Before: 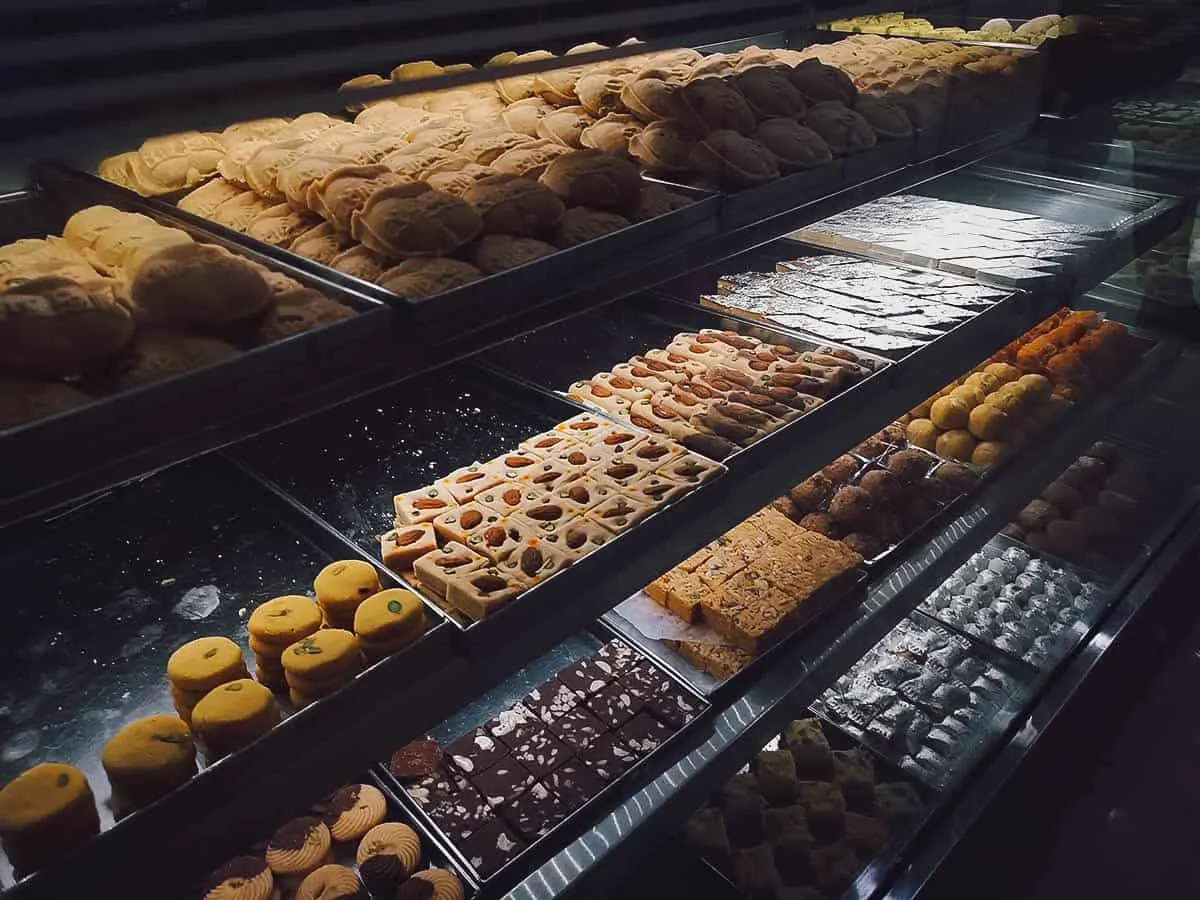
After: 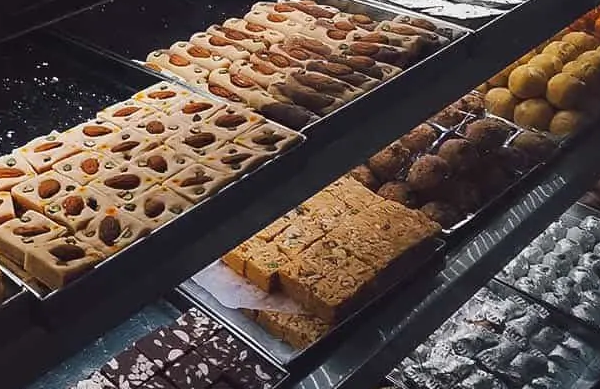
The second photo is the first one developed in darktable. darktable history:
crop: left 35.213%, top 36.795%, right 14.744%, bottom 19.968%
